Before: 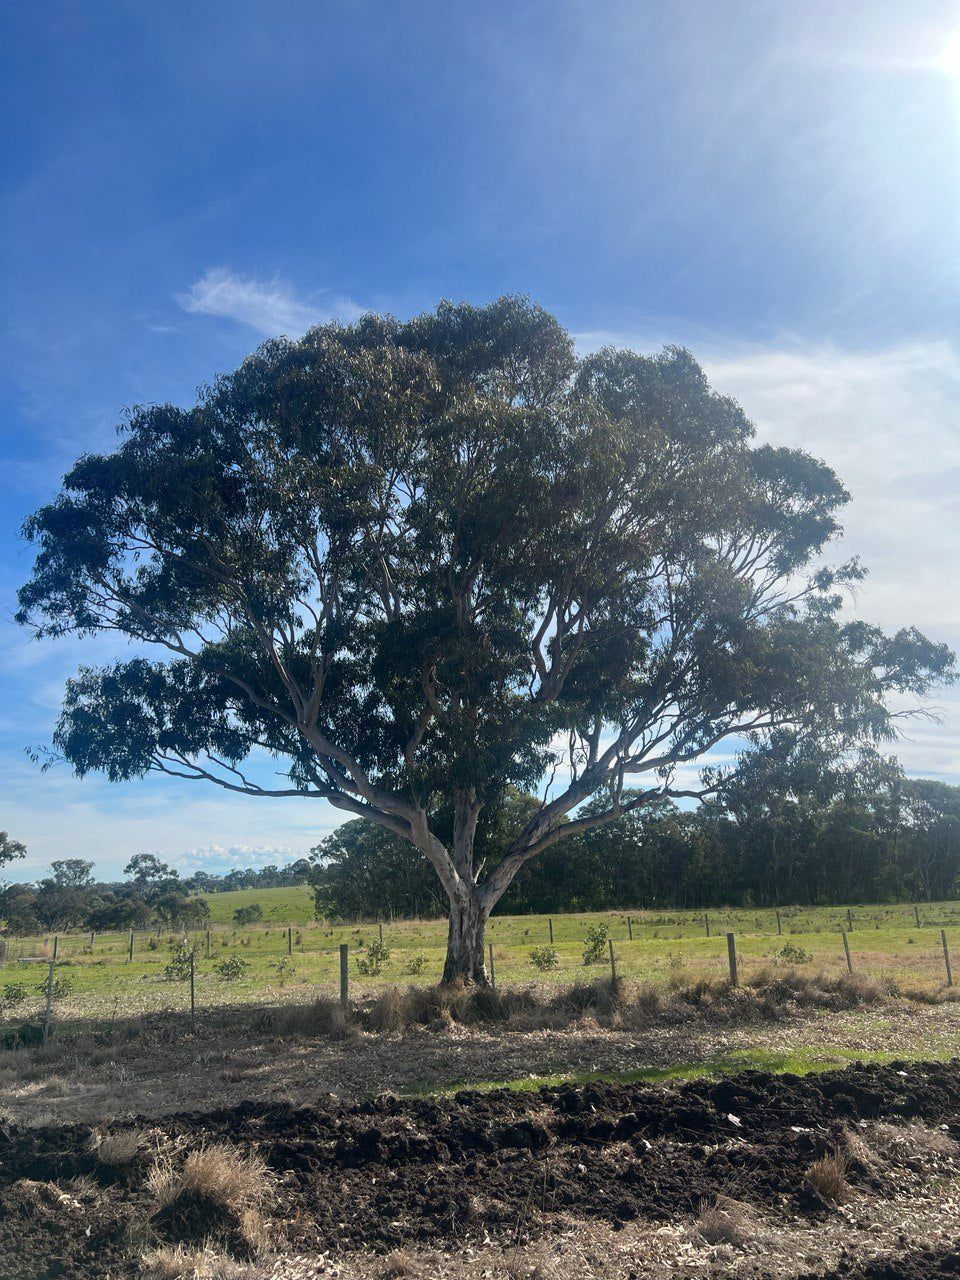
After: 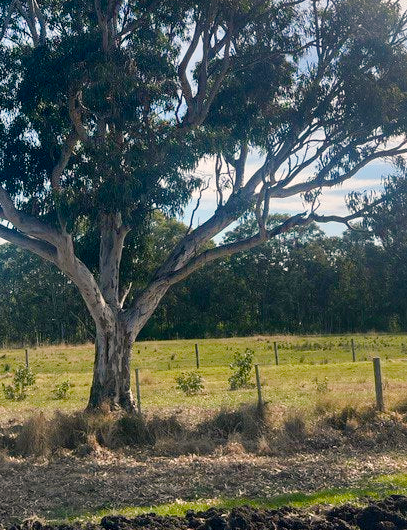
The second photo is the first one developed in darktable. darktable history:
shadows and highlights: low approximation 0.01, soften with gaussian
color balance rgb: power › hue 330.02°, highlights gain › chroma 3.265%, highlights gain › hue 56.19°, perceptual saturation grading › global saturation 0.339%, perceptual saturation grading › highlights -17.636%, perceptual saturation grading › mid-tones 32.662%, perceptual saturation grading › shadows 50.591%, global vibrance 9.615%
crop: left 36.964%, top 44.986%, right 20.543%, bottom 13.531%
